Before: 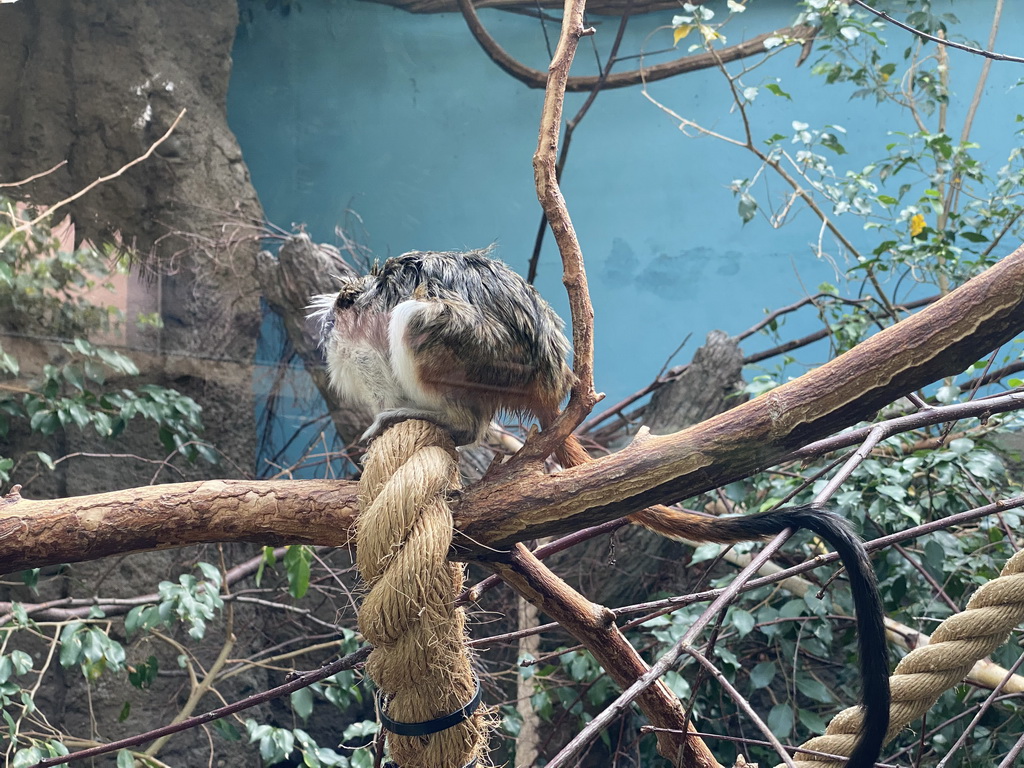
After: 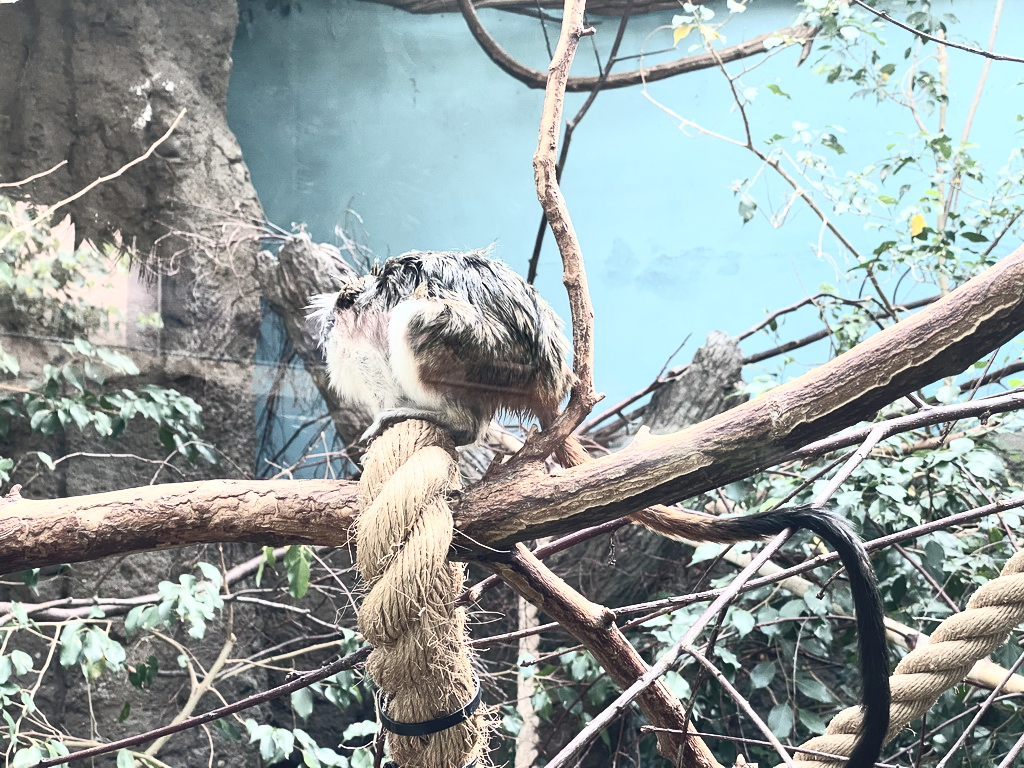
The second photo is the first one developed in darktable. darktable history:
contrast brightness saturation: contrast 0.576, brightness 0.57, saturation -0.347
